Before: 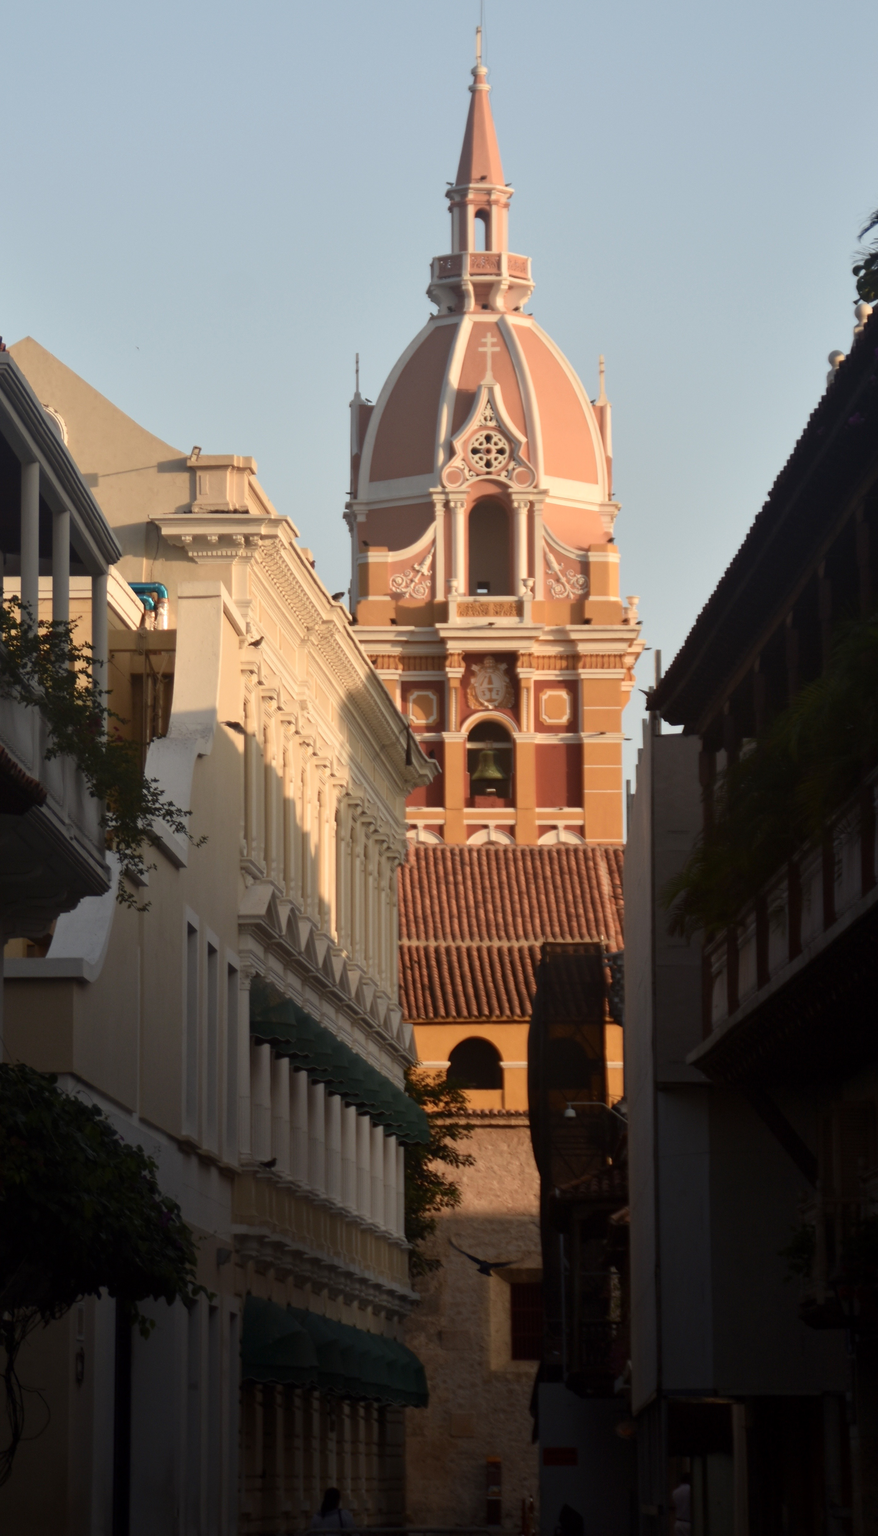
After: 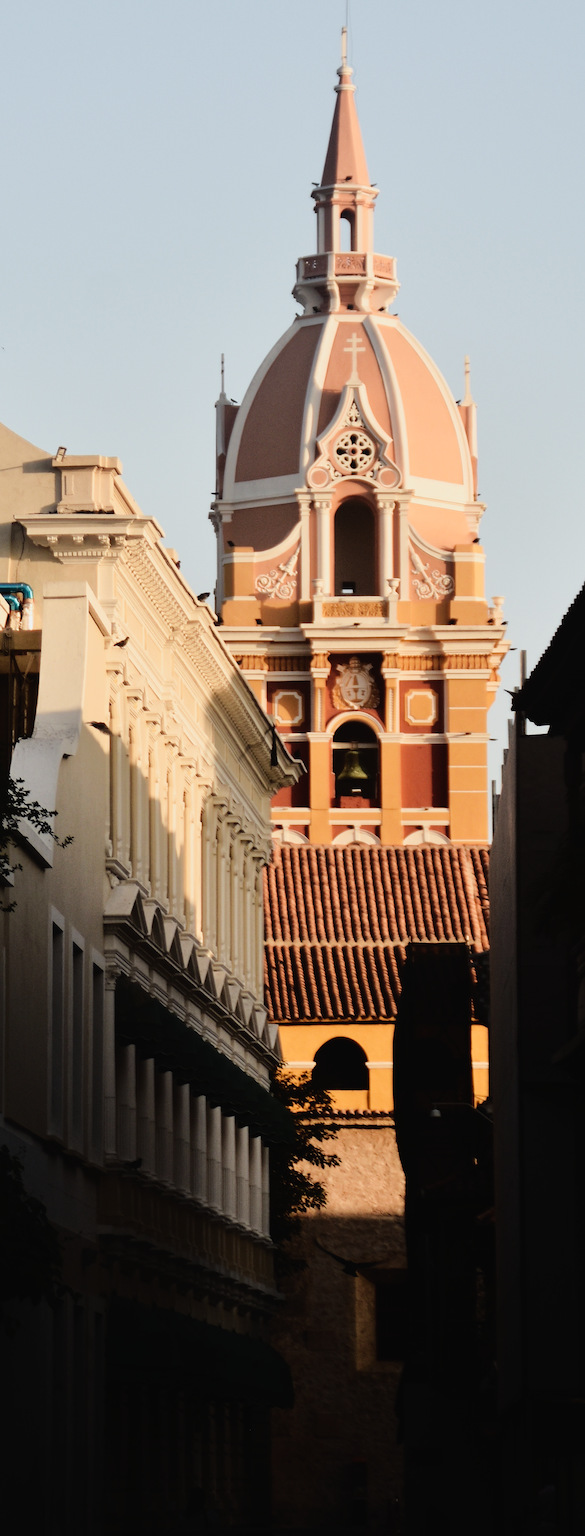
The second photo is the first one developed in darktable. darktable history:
tone curve: curves: ch0 [(0, 0.01) (0.133, 0.057) (0.338, 0.327) (0.494, 0.55) (0.726, 0.807) (1, 1)]; ch1 [(0, 0) (0.346, 0.324) (0.45, 0.431) (0.5, 0.5) (0.522, 0.517) (0.543, 0.578) (1, 1)]; ch2 [(0, 0) (0.44, 0.424) (0.501, 0.499) (0.564, 0.611) (0.622, 0.667) (0.707, 0.746) (1, 1)], preserve colors none
tone equalizer: -8 EV -1.97 EV, -7 EV -1.99 EV, -6 EV -1.97 EV, -5 EV -1.98 EV, -4 EV -1.97 EV, -3 EV -2 EV, -2 EV -1.98 EV, -1 EV -1.61 EV, +0 EV -1.98 EV
sharpen: on, module defaults
contrast brightness saturation: saturation -0.047
crop and rotate: left 15.406%, right 17.957%
base curve: curves: ch0 [(0, 0) (0.036, 0.037) (0.121, 0.228) (0.46, 0.76) (0.859, 0.983) (1, 1)]
exposure: black level correction -0.005, exposure 1.005 EV, compensate highlight preservation false
